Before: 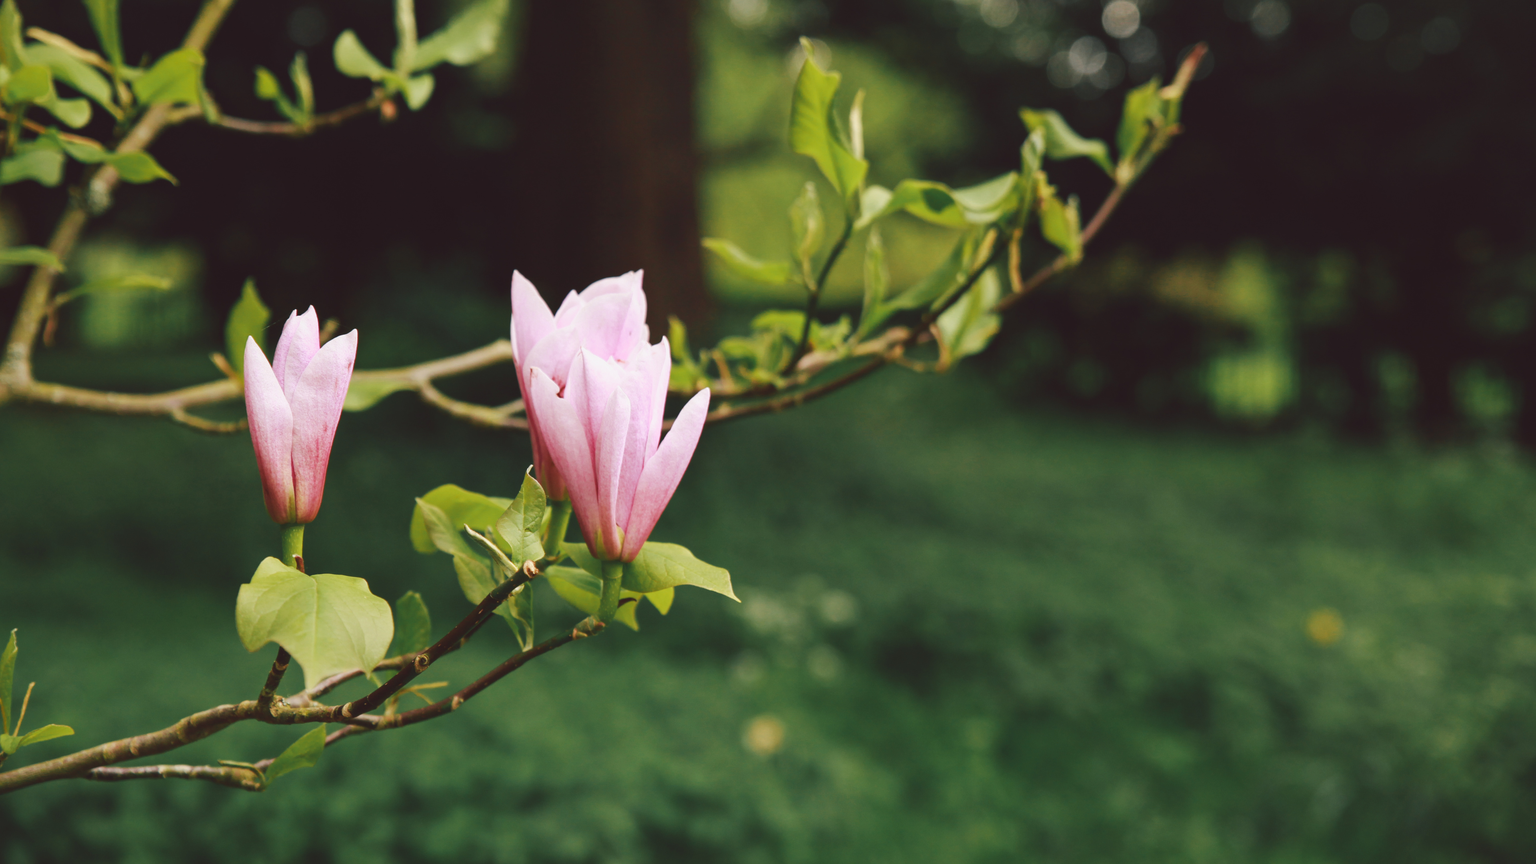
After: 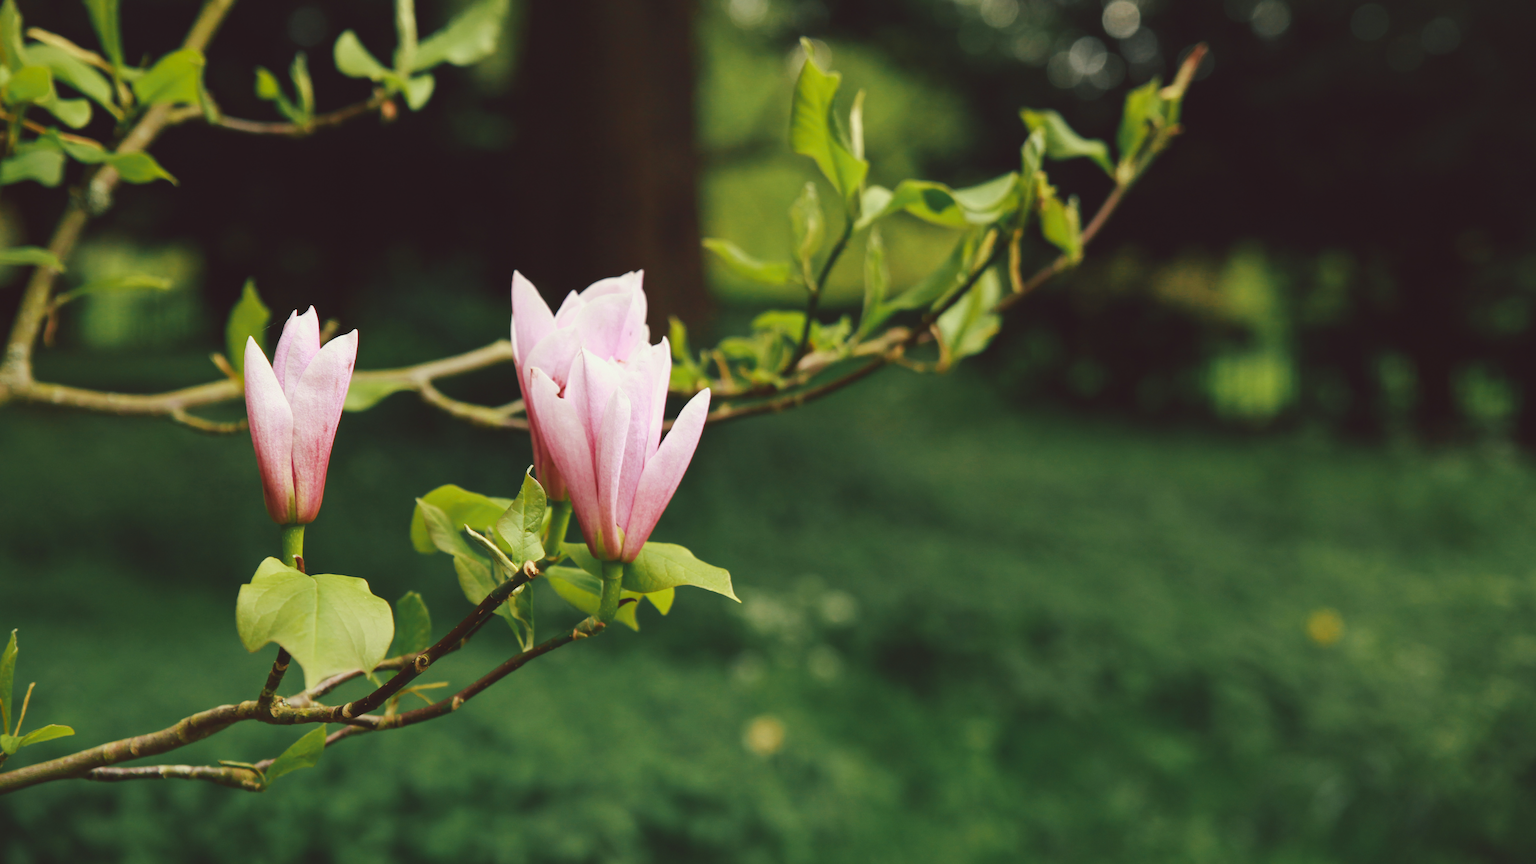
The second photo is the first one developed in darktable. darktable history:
color correction: highlights a* -4.39, highlights b* 6.23
